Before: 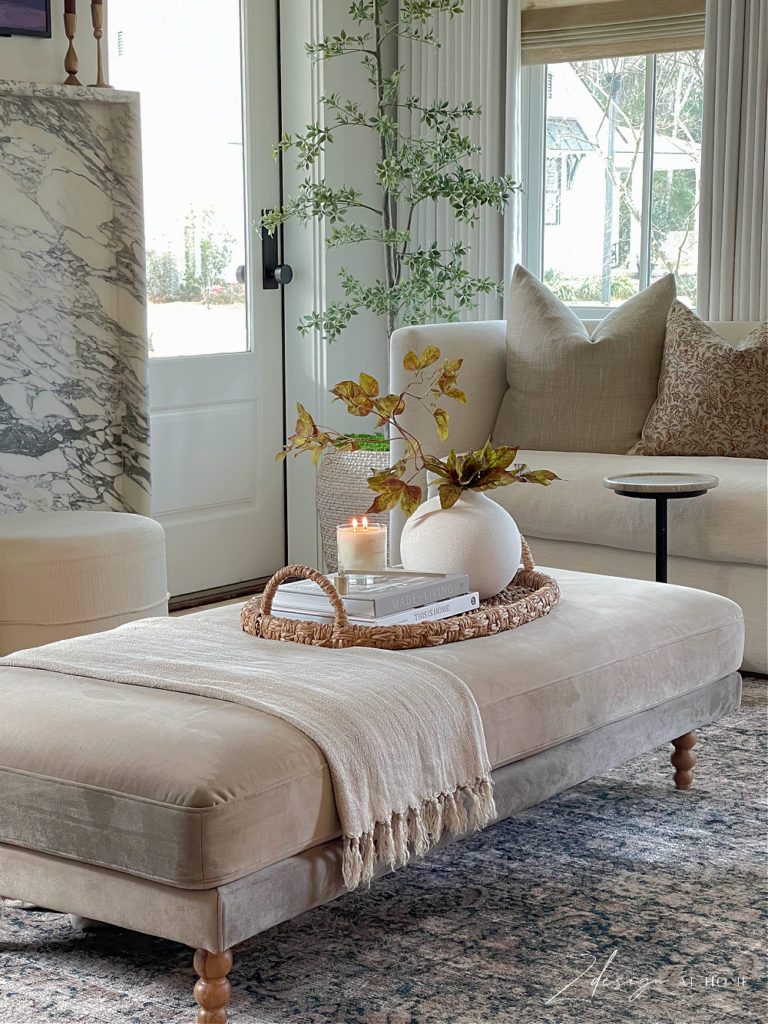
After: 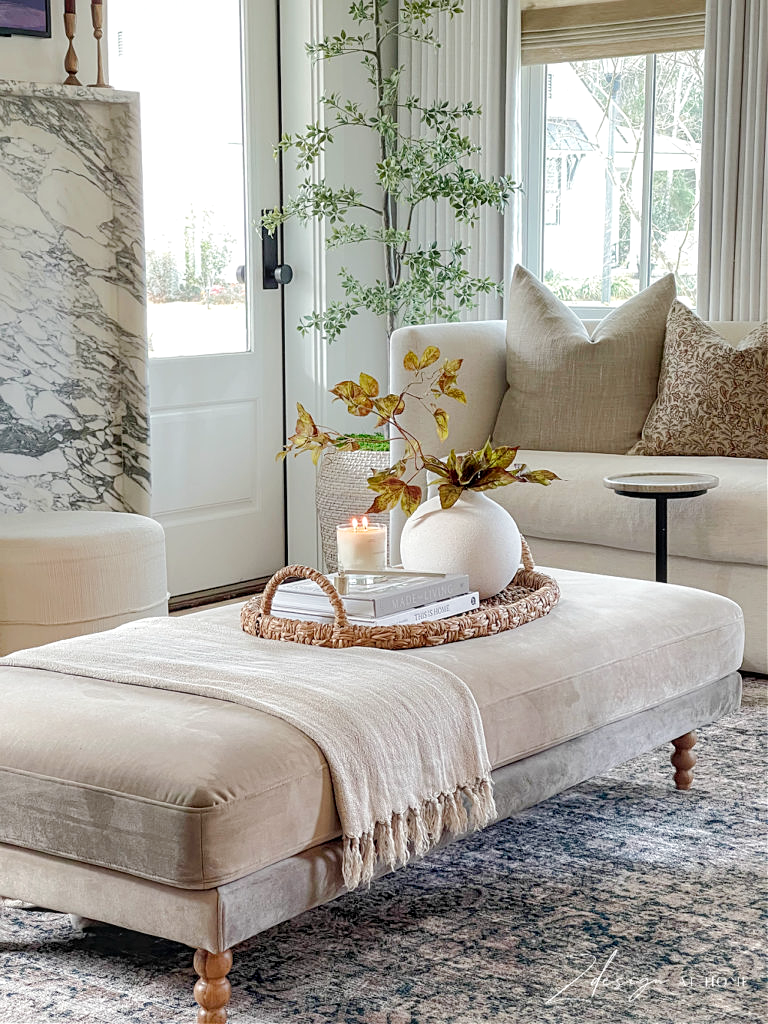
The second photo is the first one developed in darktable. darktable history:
local contrast: on, module defaults
sharpen: amount 0.2
tone curve: curves: ch0 [(0, 0) (0.003, 0.004) (0.011, 0.014) (0.025, 0.032) (0.044, 0.057) (0.069, 0.089) (0.1, 0.128) (0.136, 0.174) (0.177, 0.227) (0.224, 0.287) (0.277, 0.354) (0.335, 0.427) (0.399, 0.507) (0.468, 0.582) (0.543, 0.653) (0.623, 0.726) (0.709, 0.799) (0.801, 0.876) (0.898, 0.937) (1, 1)], preserve colors none
